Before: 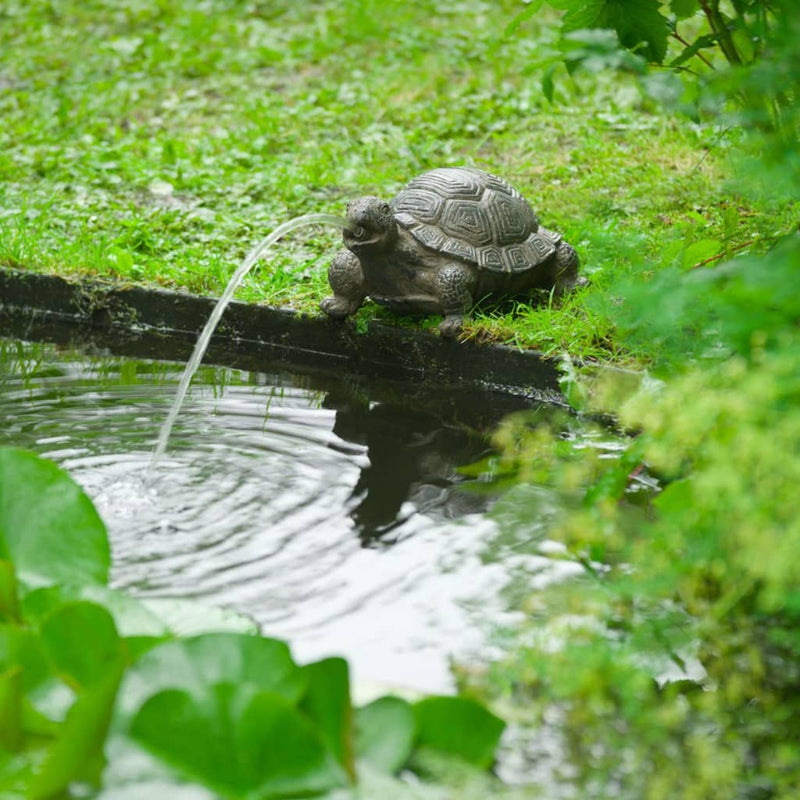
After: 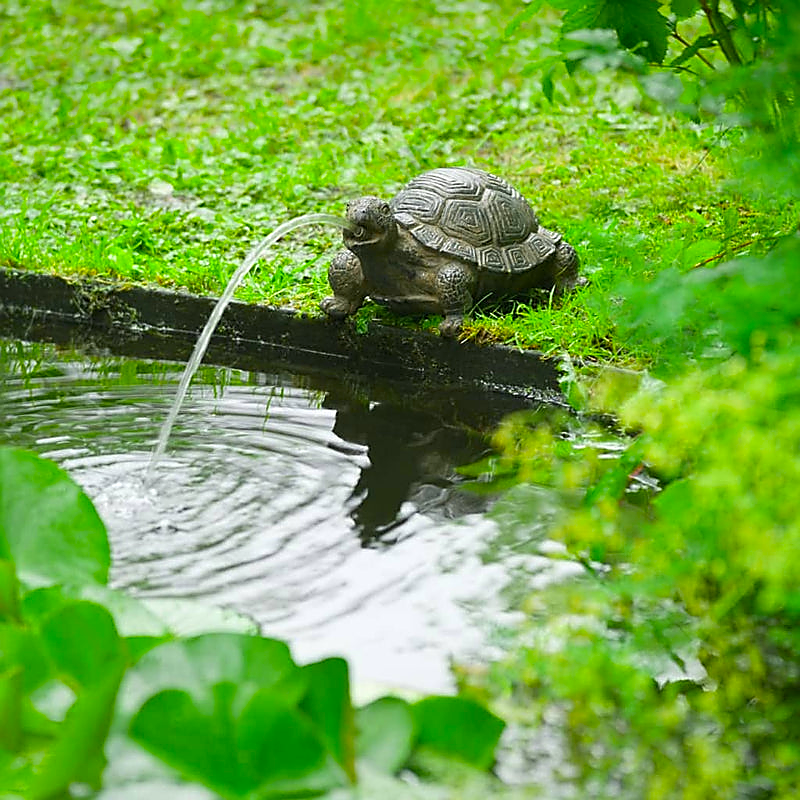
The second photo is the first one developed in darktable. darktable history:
white balance: emerald 1
color balance: output saturation 110%
sharpen: radius 1.4, amount 1.25, threshold 0.7
color zones: curves: ch0 [(0.224, 0.526) (0.75, 0.5)]; ch1 [(0.055, 0.526) (0.224, 0.761) (0.377, 0.526) (0.75, 0.5)]
